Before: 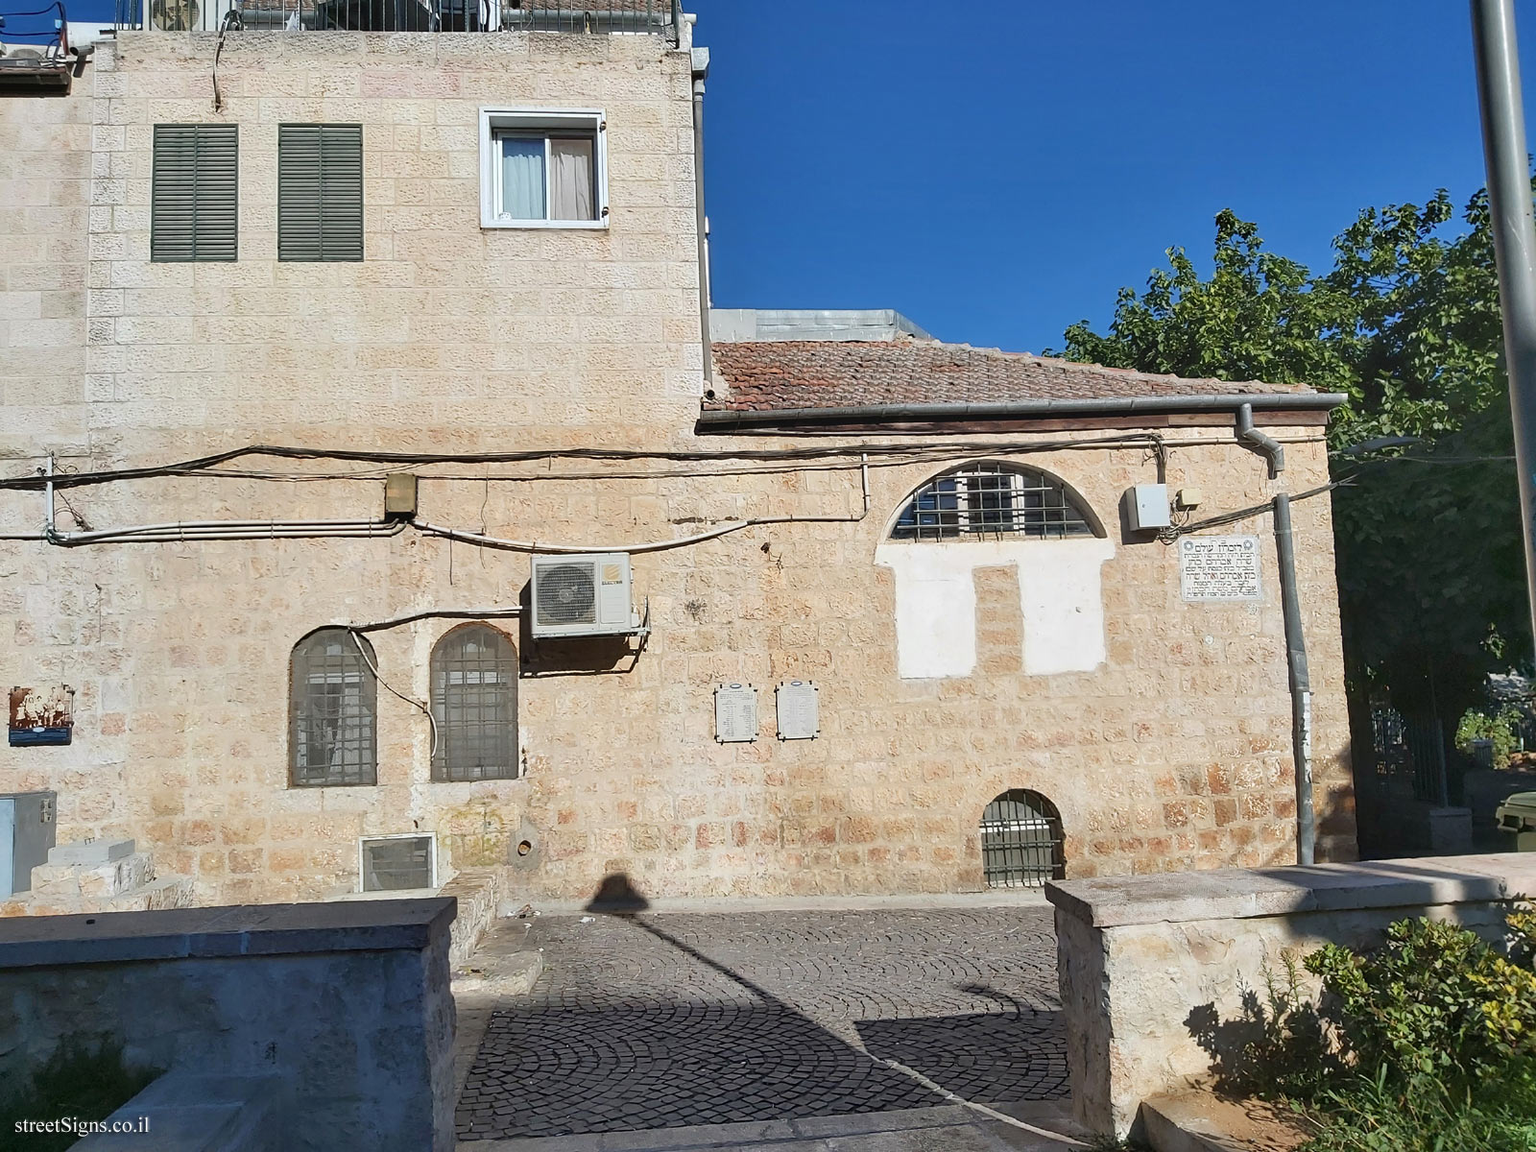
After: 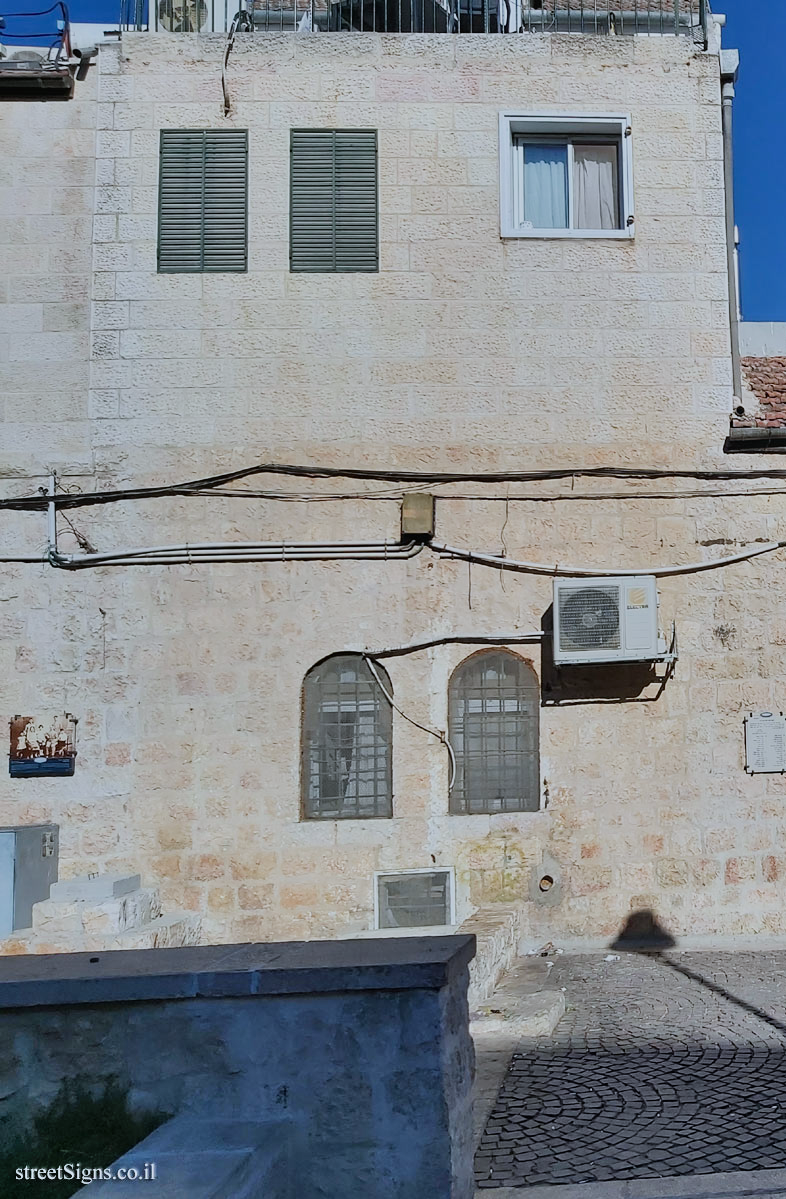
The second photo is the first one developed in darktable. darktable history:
crop and rotate: left 0%, top 0%, right 50.845%
filmic rgb: black relative exposure -16 EV, white relative exposure 4.97 EV, hardness 6.25
color calibration: x 0.367, y 0.379, temperature 4395.86 K
shadows and highlights: soften with gaussian
